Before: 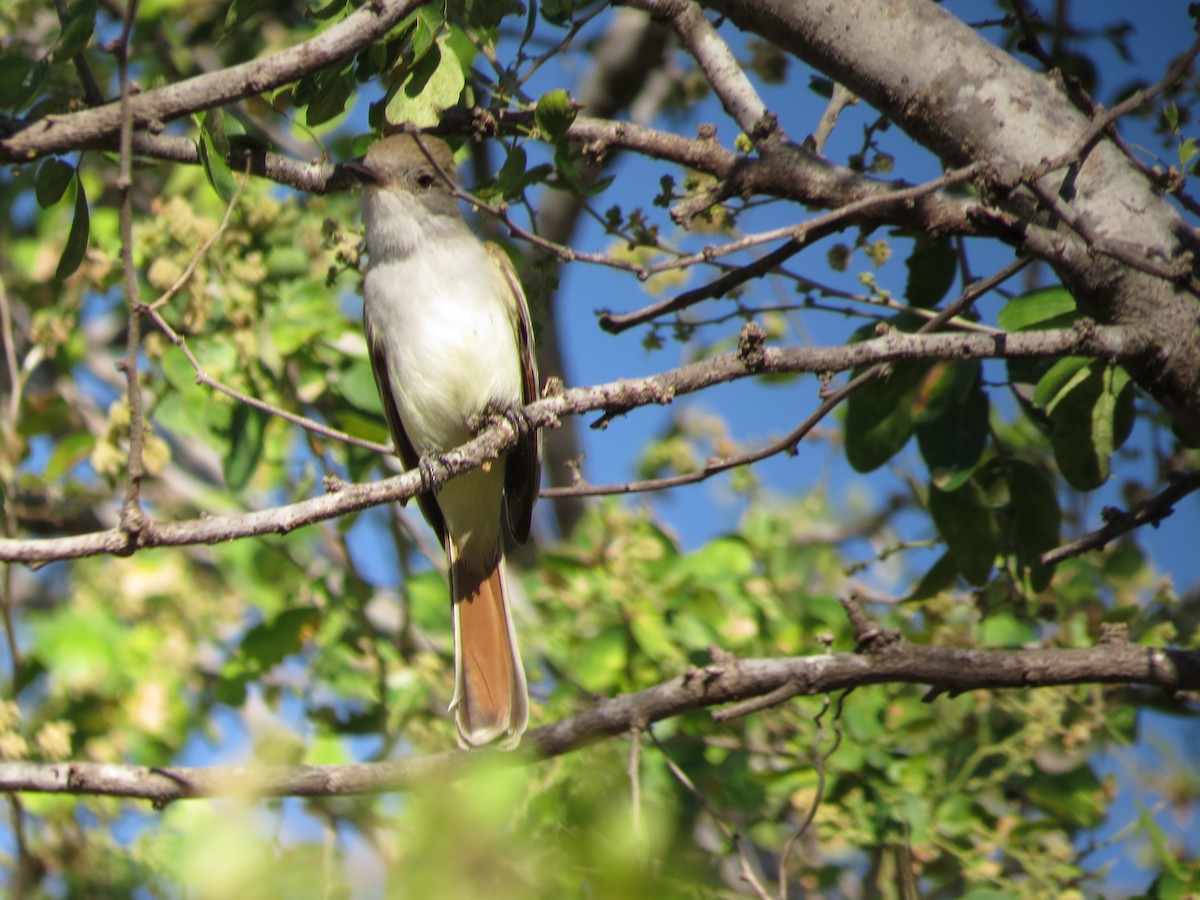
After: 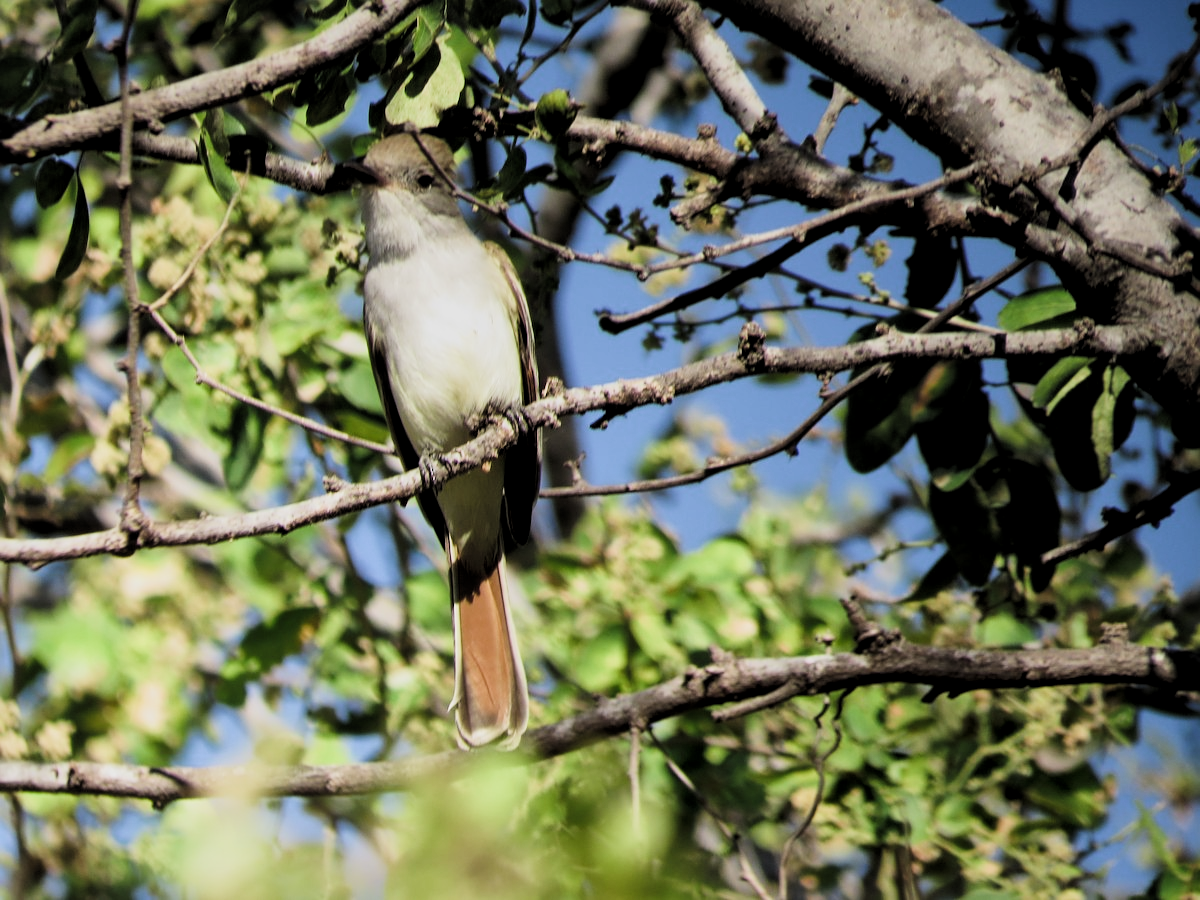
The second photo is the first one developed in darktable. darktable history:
sharpen: amount 0.204
filmic rgb: black relative exposure -4.98 EV, white relative exposure 3.99 EV, threshold 5.99 EV, hardness 2.88, contrast 1.391, color science v5 (2021), contrast in shadows safe, contrast in highlights safe, enable highlight reconstruction true
local contrast: mode bilateral grid, contrast 20, coarseness 50, detail 141%, midtone range 0.2
